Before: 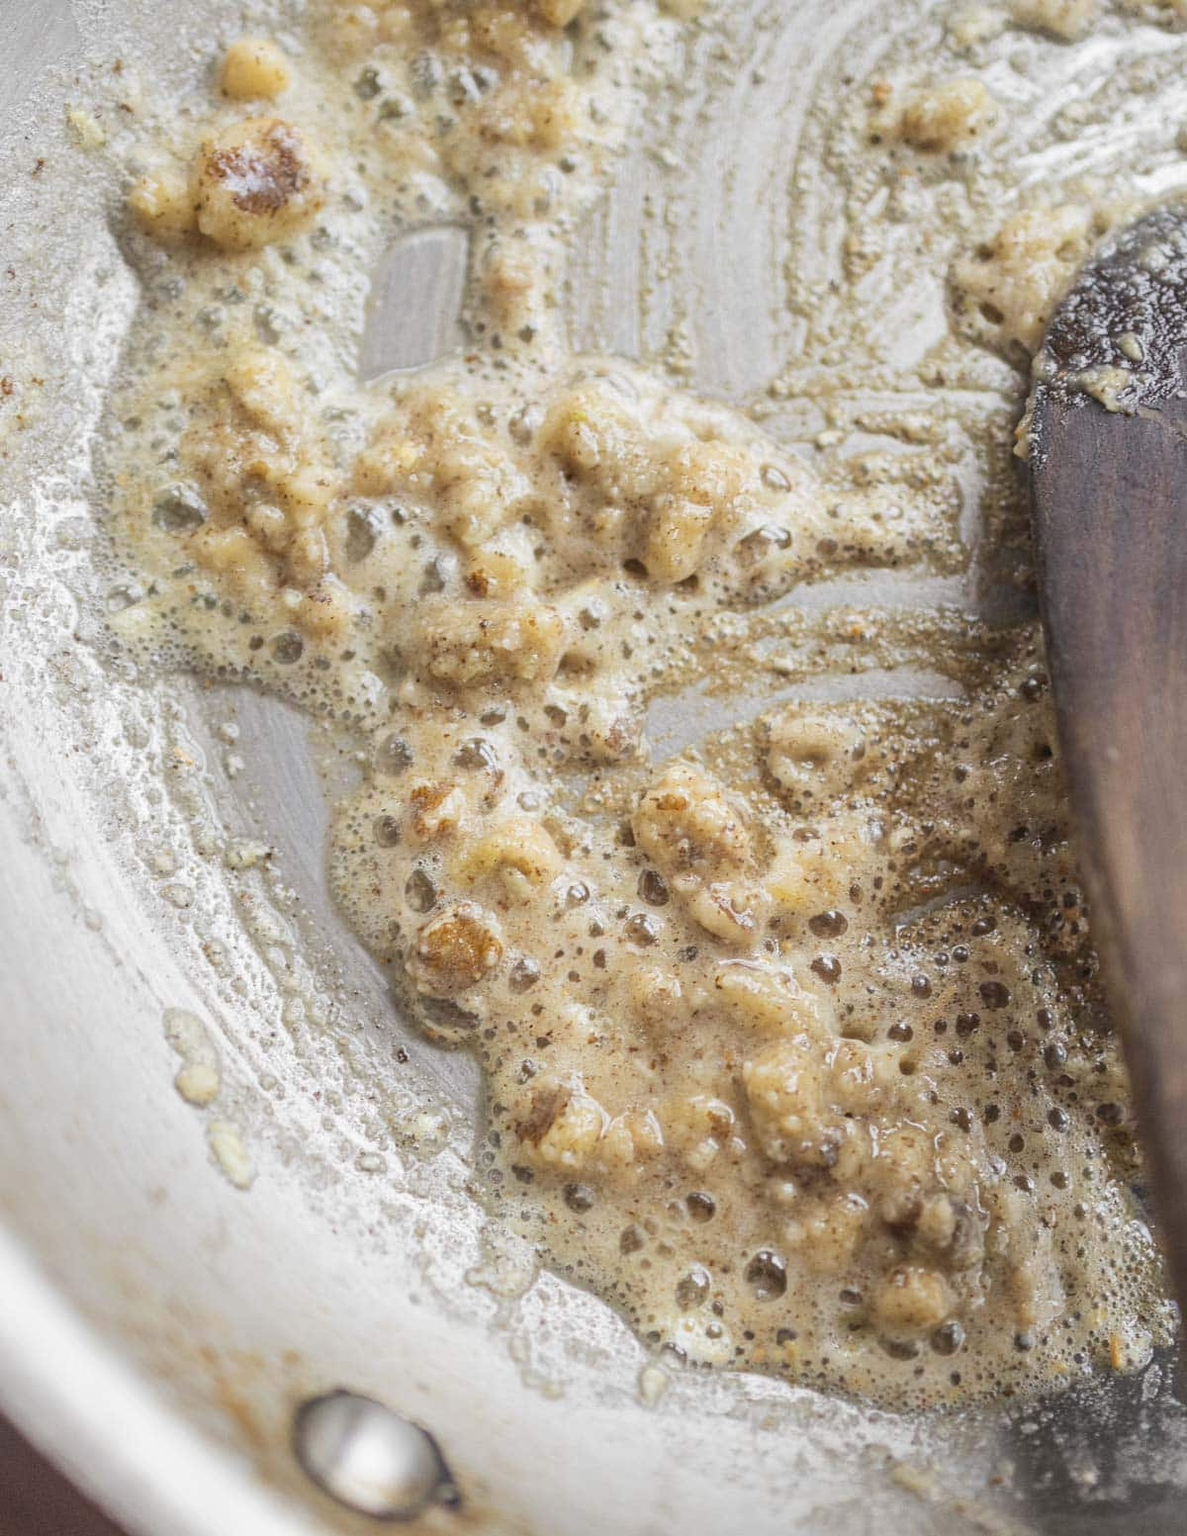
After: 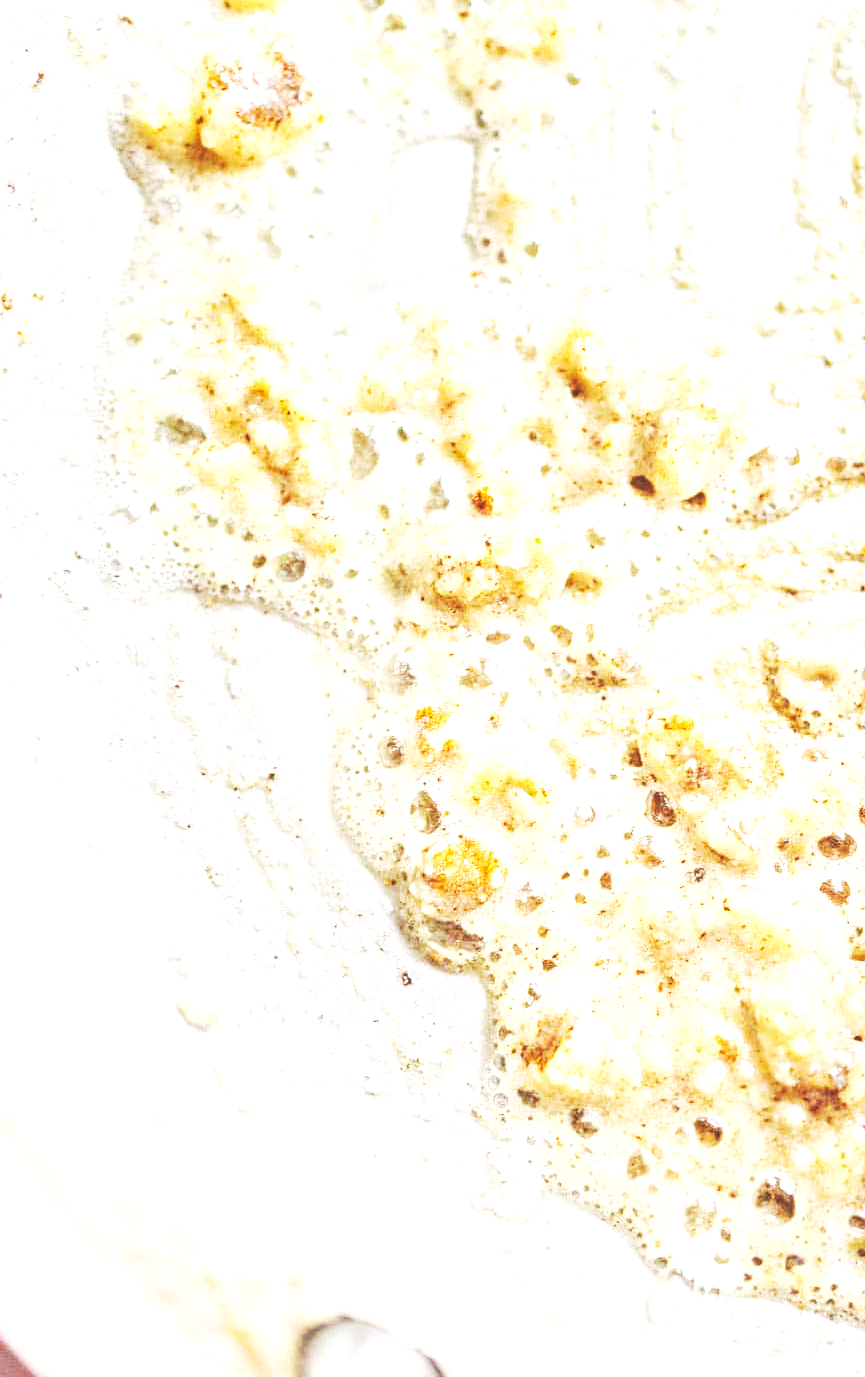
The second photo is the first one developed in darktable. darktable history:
crop: top 5.792%, right 27.835%, bottom 5.515%
tone equalizer: -8 EV 1.96 EV, -7 EV 1.96 EV, -6 EV 1.99 EV, -5 EV 1.97 EV, -4 EV 1.97 EV, -3 EV 1.49 EV, -2 EV 1 EV, -1 EV 0.513 EV
levels: levels [0.016, 0.492, 0.969]
local contrast: on, module defaults
base curve: curves: ch0 [(0, 0.015) (0.085, 0.116) (0.134, 0.298) (0.19, 0.545) (0.296, 0.764) (0.599, 0.982) (1, 1)], preserve colors none
